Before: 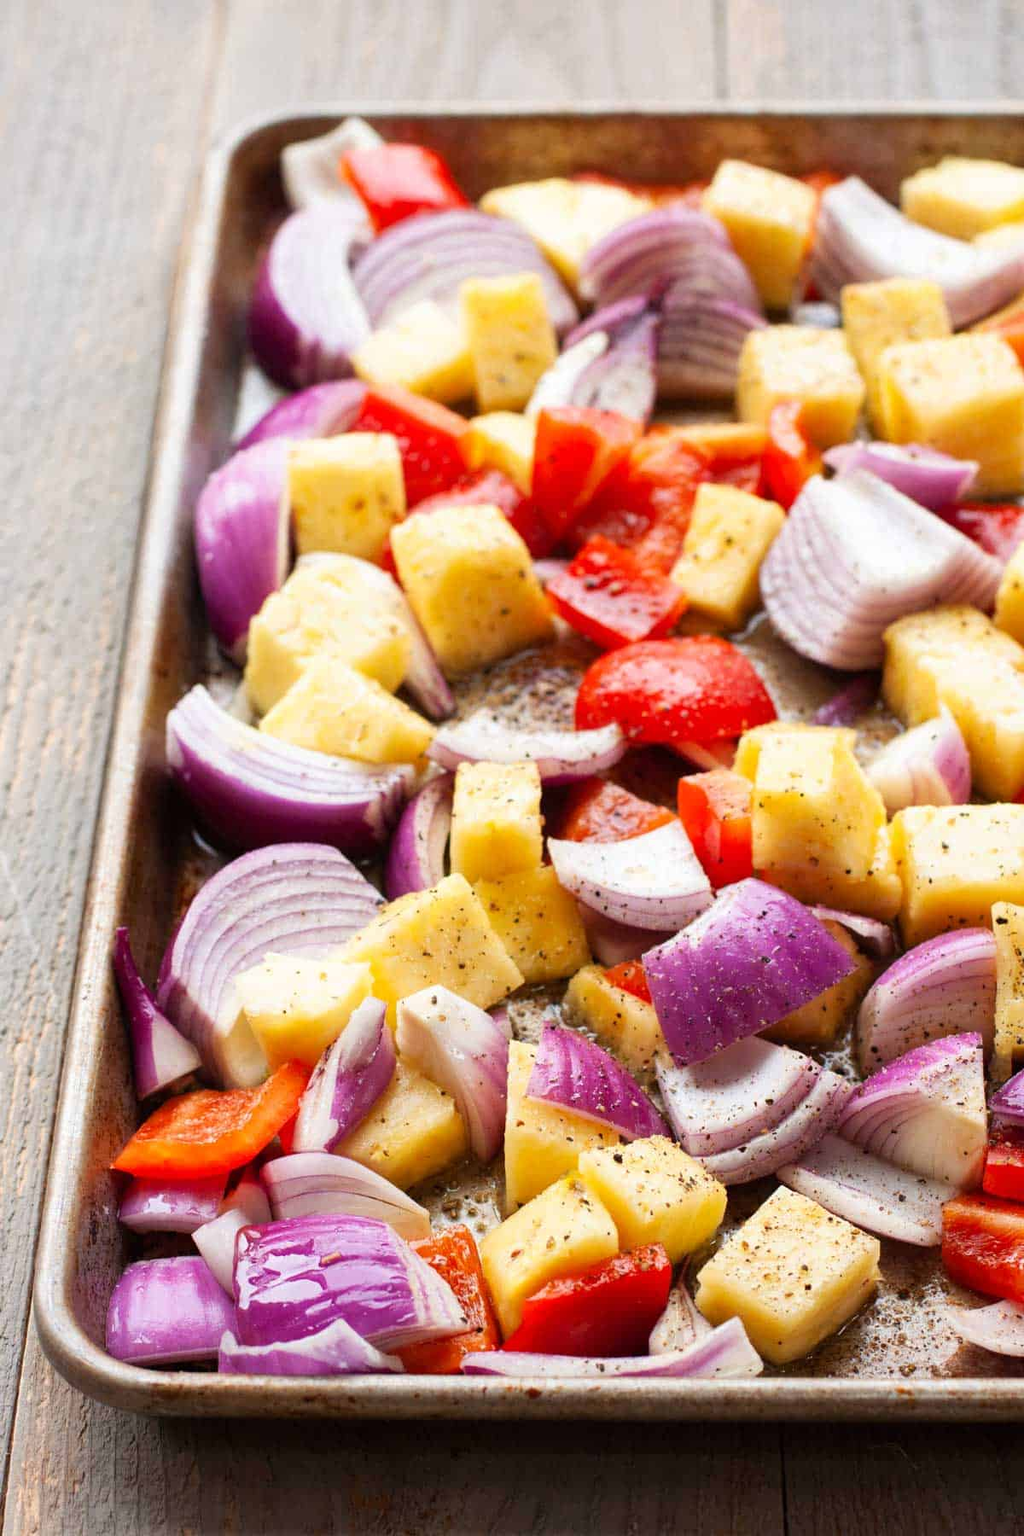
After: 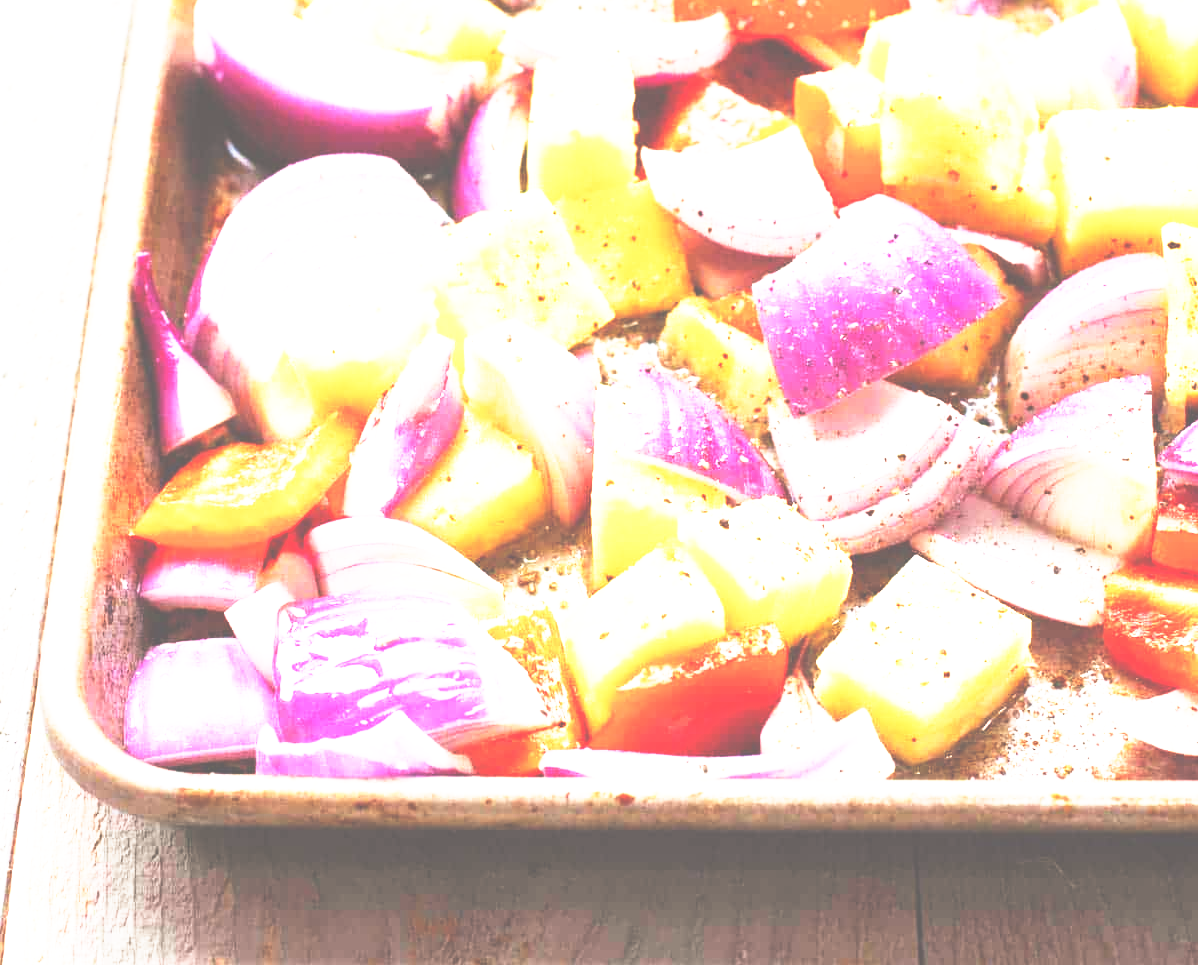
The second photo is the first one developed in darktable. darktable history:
color correction: highlights b* -0.028, saturation 1.12
base curve: curves: ch0 [(0, 0) (0.495, 0.917) (1, 1)], preserve colors none
crop and rotate: top 46.381%, right 0.094%
exposure: black level correction -0.023, exposure 1.396 EV, compensate highlight preservation false
